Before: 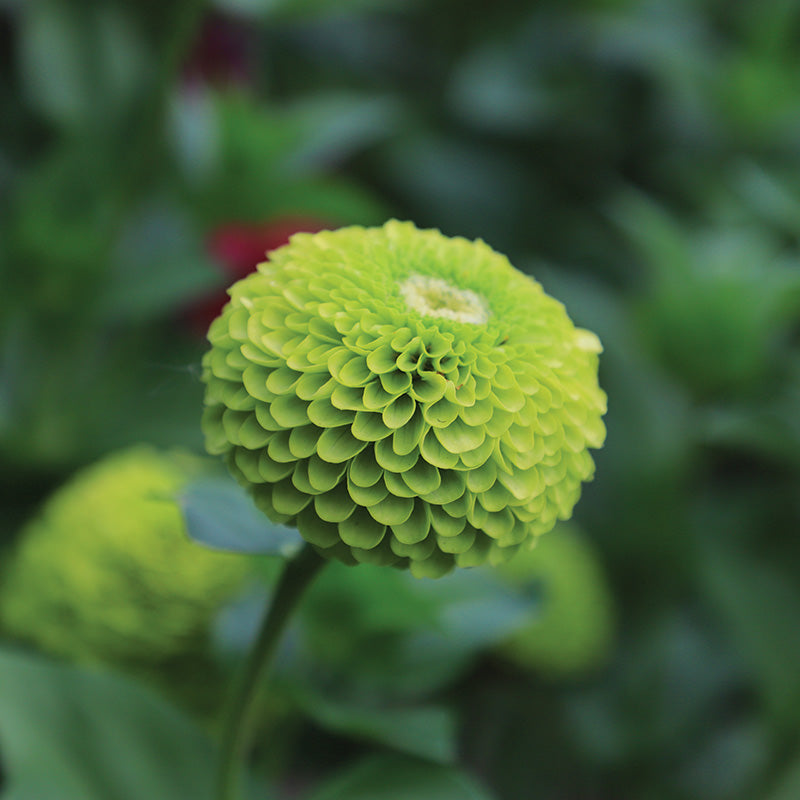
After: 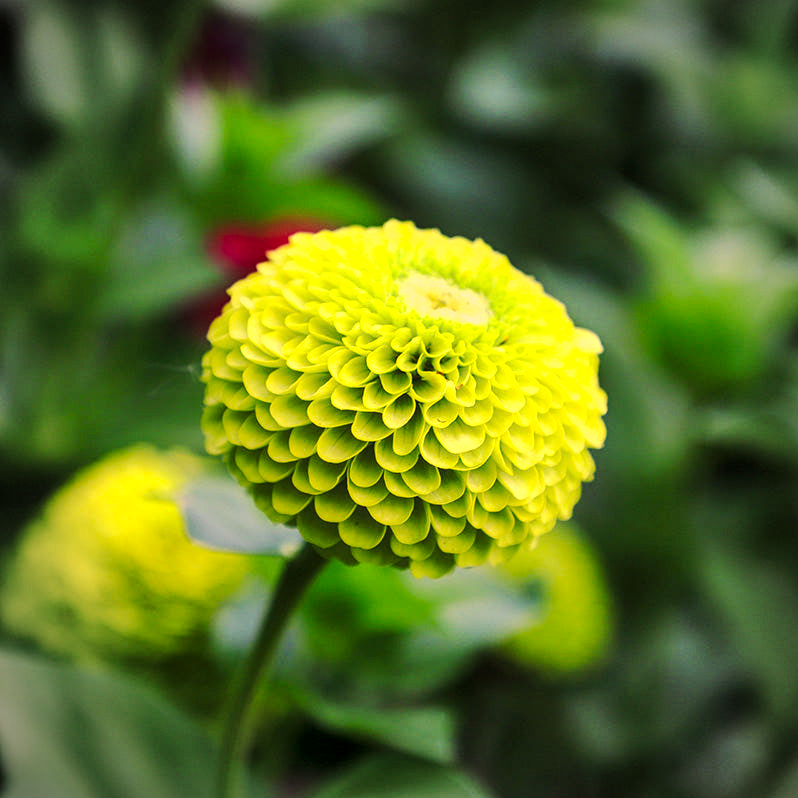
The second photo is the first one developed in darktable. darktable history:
color correction: highlights a* 17.88, highlights b* 18.79
shadows and highlights: highlights color adjustment 0%, low approximation 0.01, soften with gaussian
vignetting: fall-off radius 60.92%
exposure: exposure 0.95 EV, compensate highlight preservation false
crop: top 0.05%, bottom 0.098%
tone curve: curves: ch0 [(0, 0) (0.003, 0.007) (0.011, 0.008) (0.025, 0.007) (0.044, 0.009) (0.069, 0.012) (0.1, 0.02) (0.136, 0.035) (0.177, 0.06) (0.224, 0.104) (0.277, 0.16) (0.335, 0.228) (0.399, 0.308) (0.468, 0.418) (0.543, 0.525) (0.623, 0.635) (0.709, 0.723) (0.801, 0.802) (0.898, 0.889) (1, 1)], preserve colors none
local contrast: on, module defaults
contrast equalizer: y [[0.5, 0.488, 0.462, 0.461, 0.491, 0.5], [0.5 ×6], [0.5 ×6], [0 ×6], [0 ×6]]
